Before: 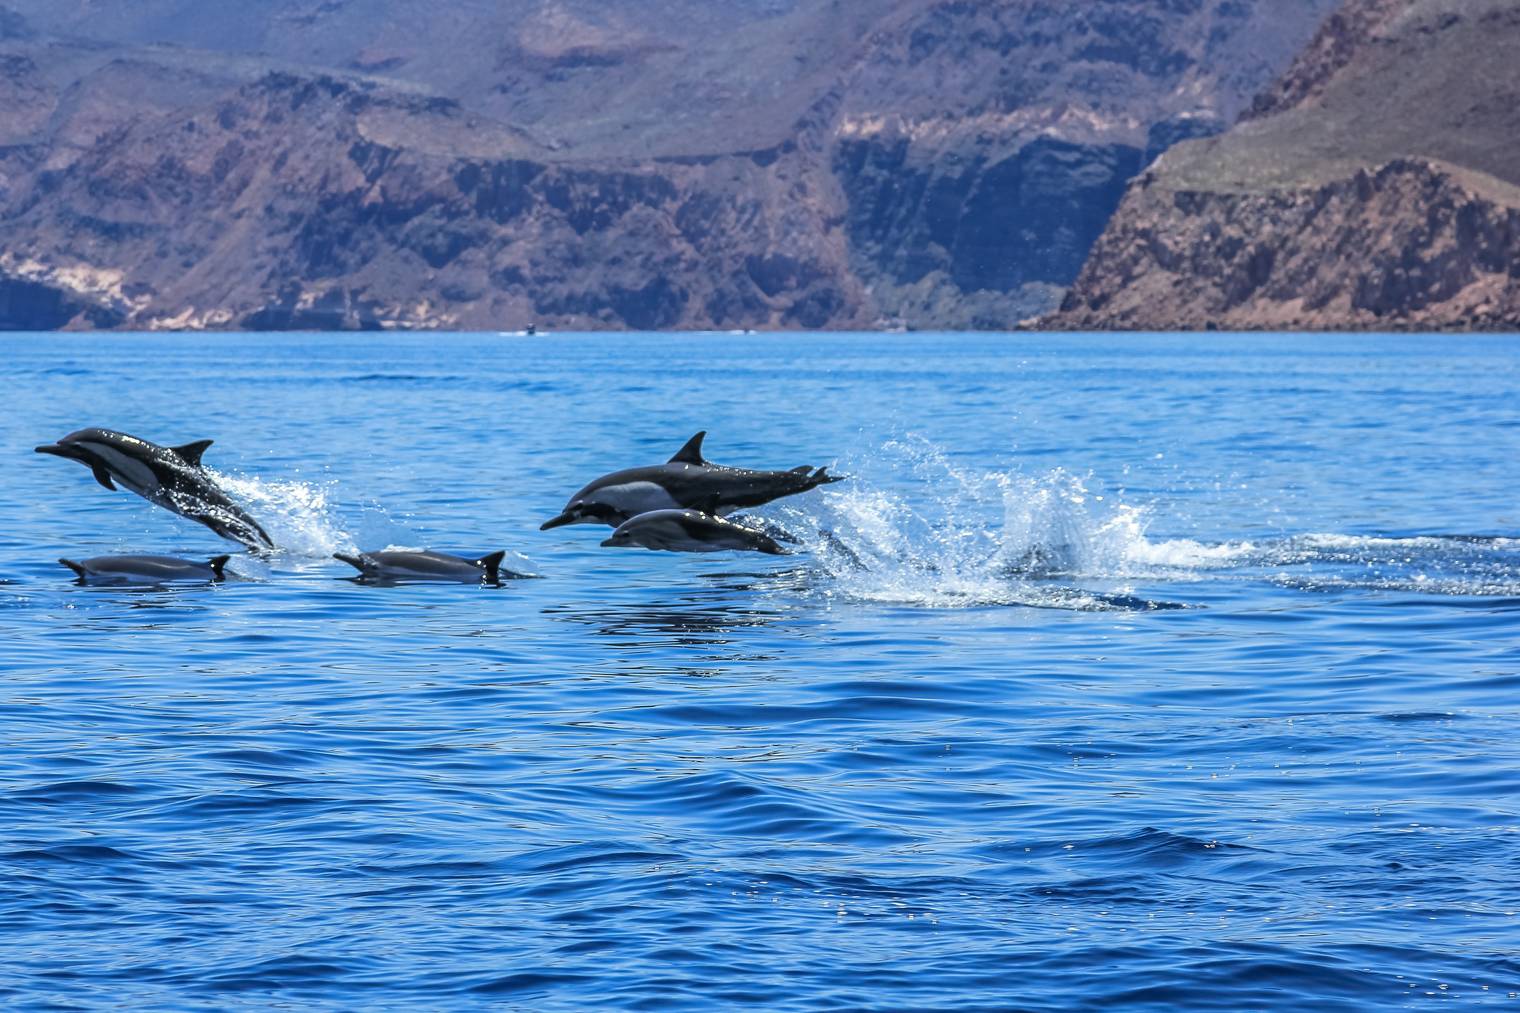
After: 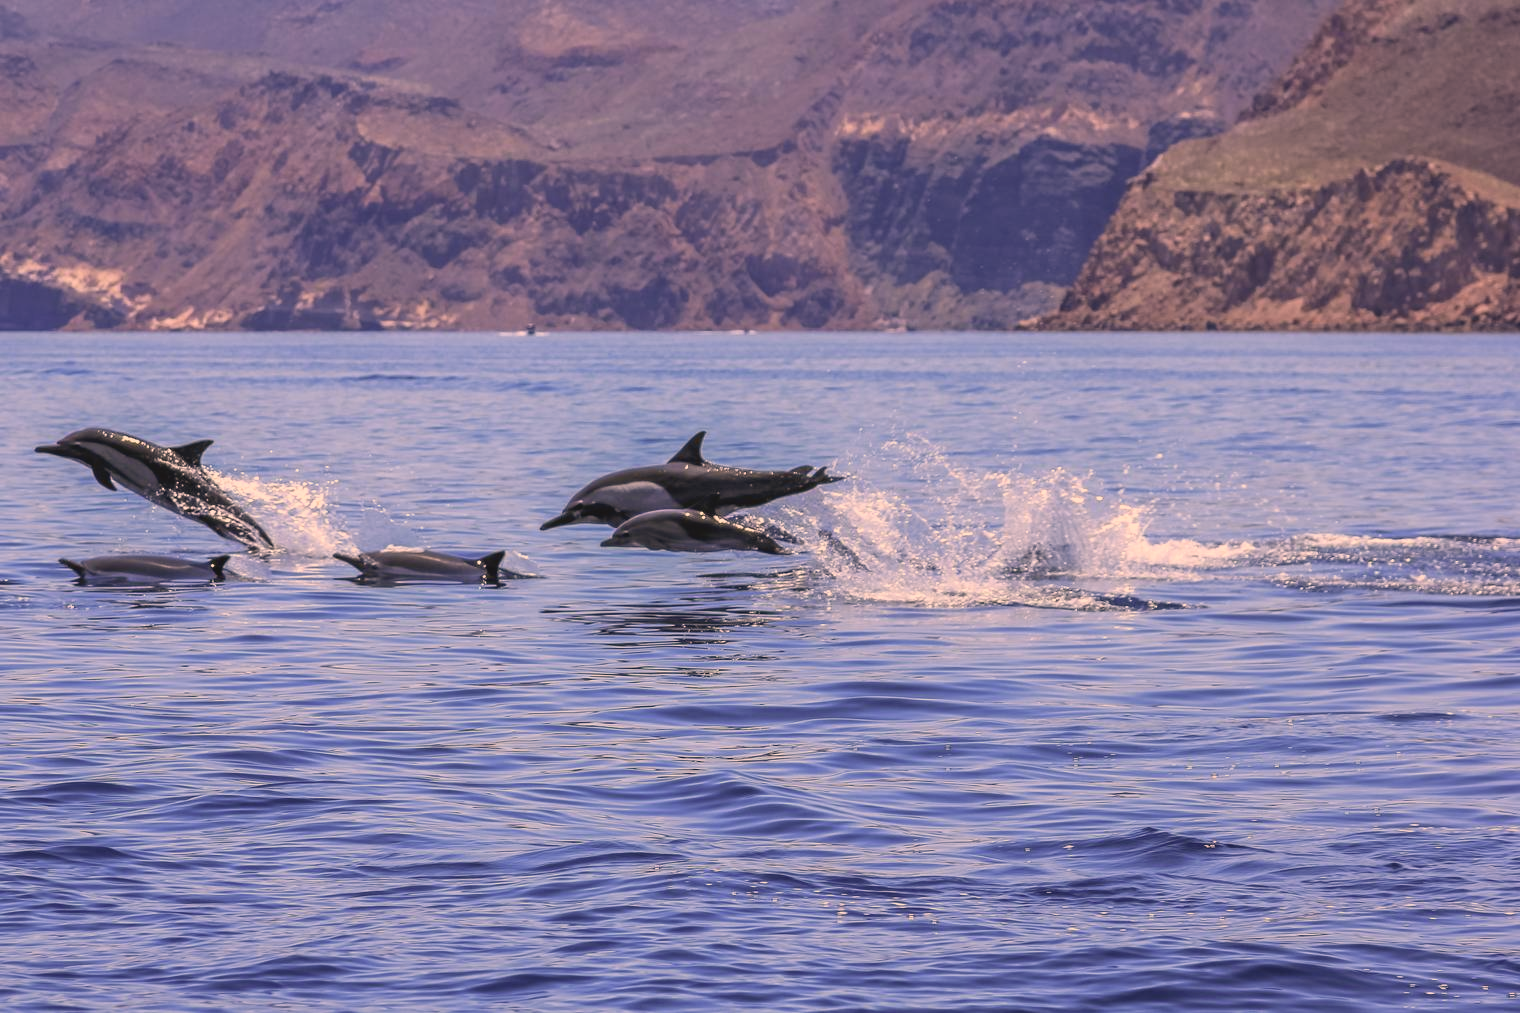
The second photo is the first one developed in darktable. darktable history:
color correction: highlights a* 21.88, highlights b* 22.25
contrast brightness saturation: contrast -0.1, saturation -0.1
